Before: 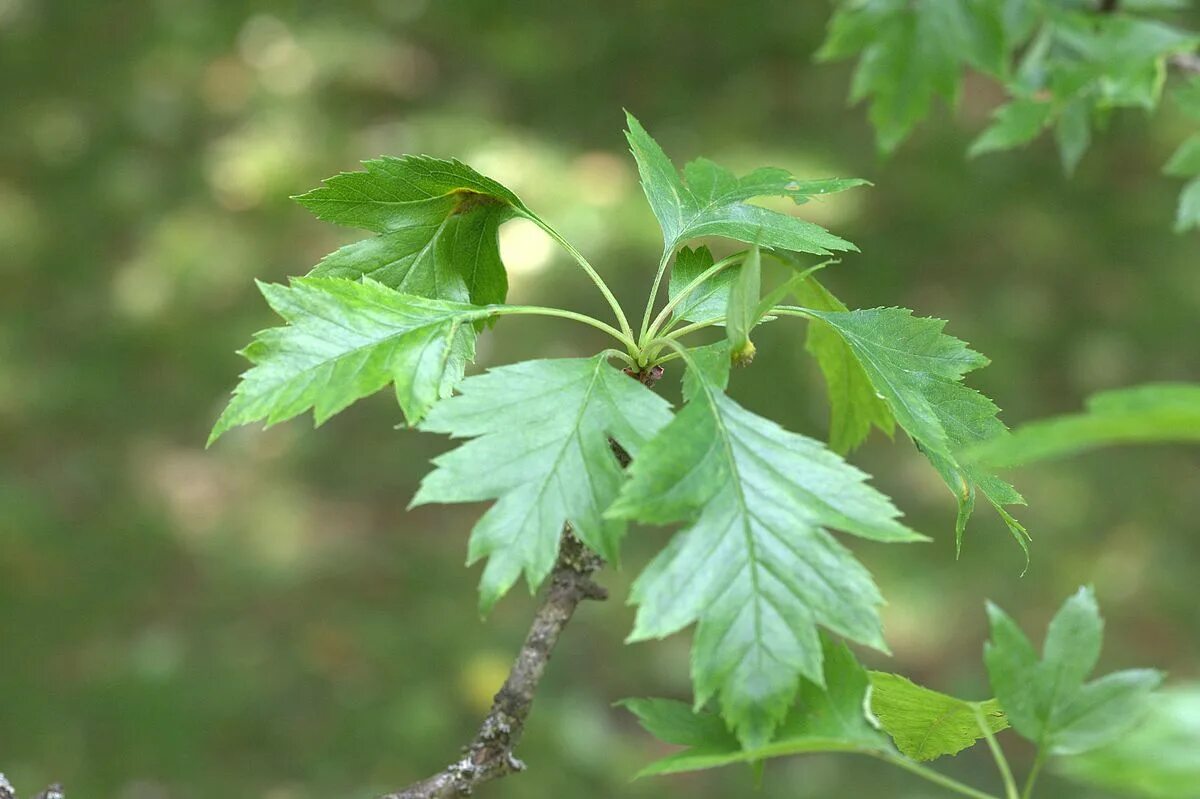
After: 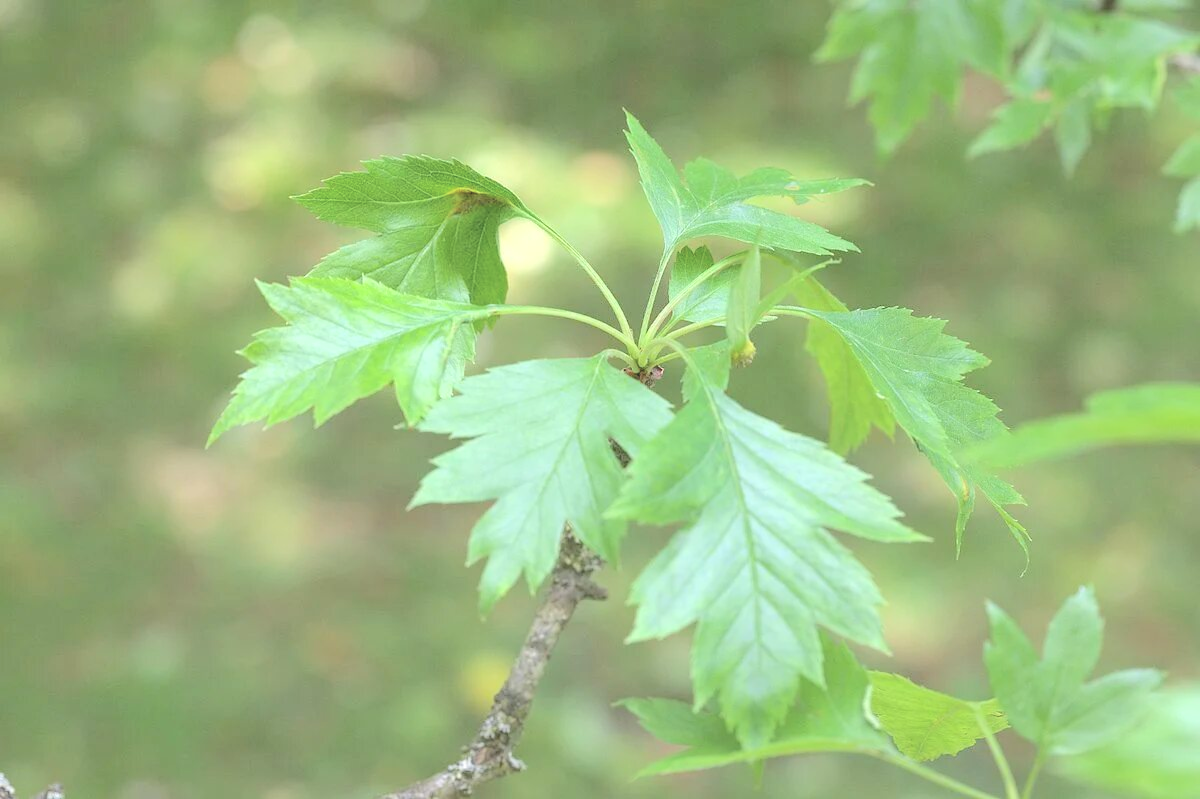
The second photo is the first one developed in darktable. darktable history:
tone curve: curves: ch0 [(0, 0) (0.526, 0.642) (1, 1)], color space Lab, independent channels, preserve colors none
contrast brightness saturation: brightness 0.154
